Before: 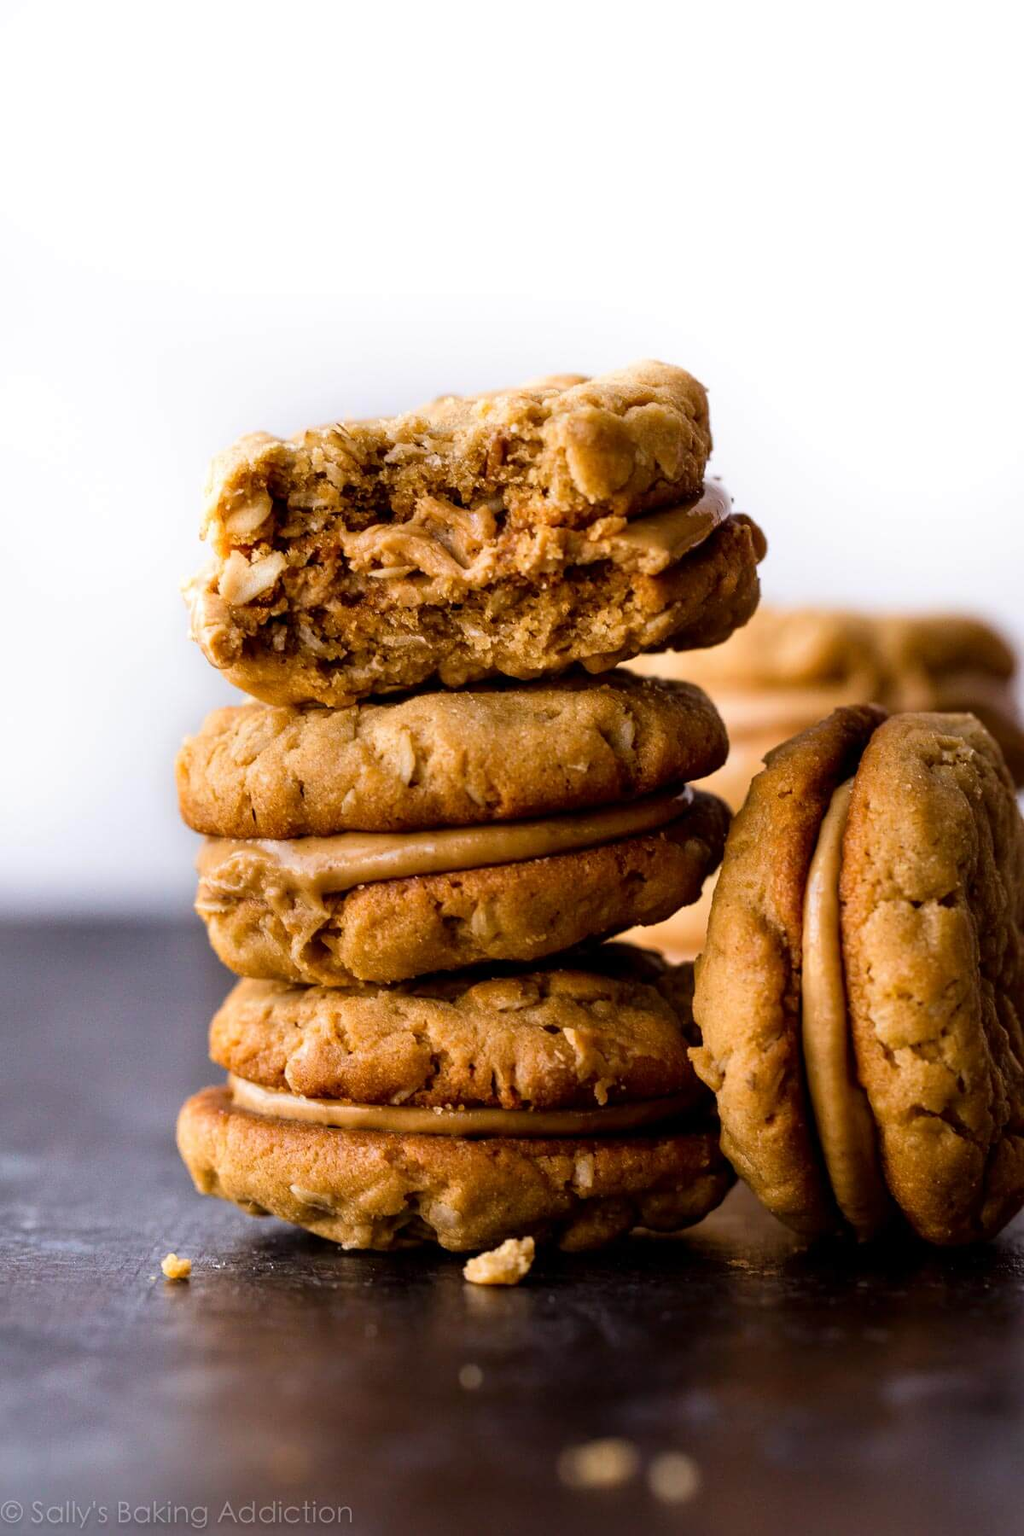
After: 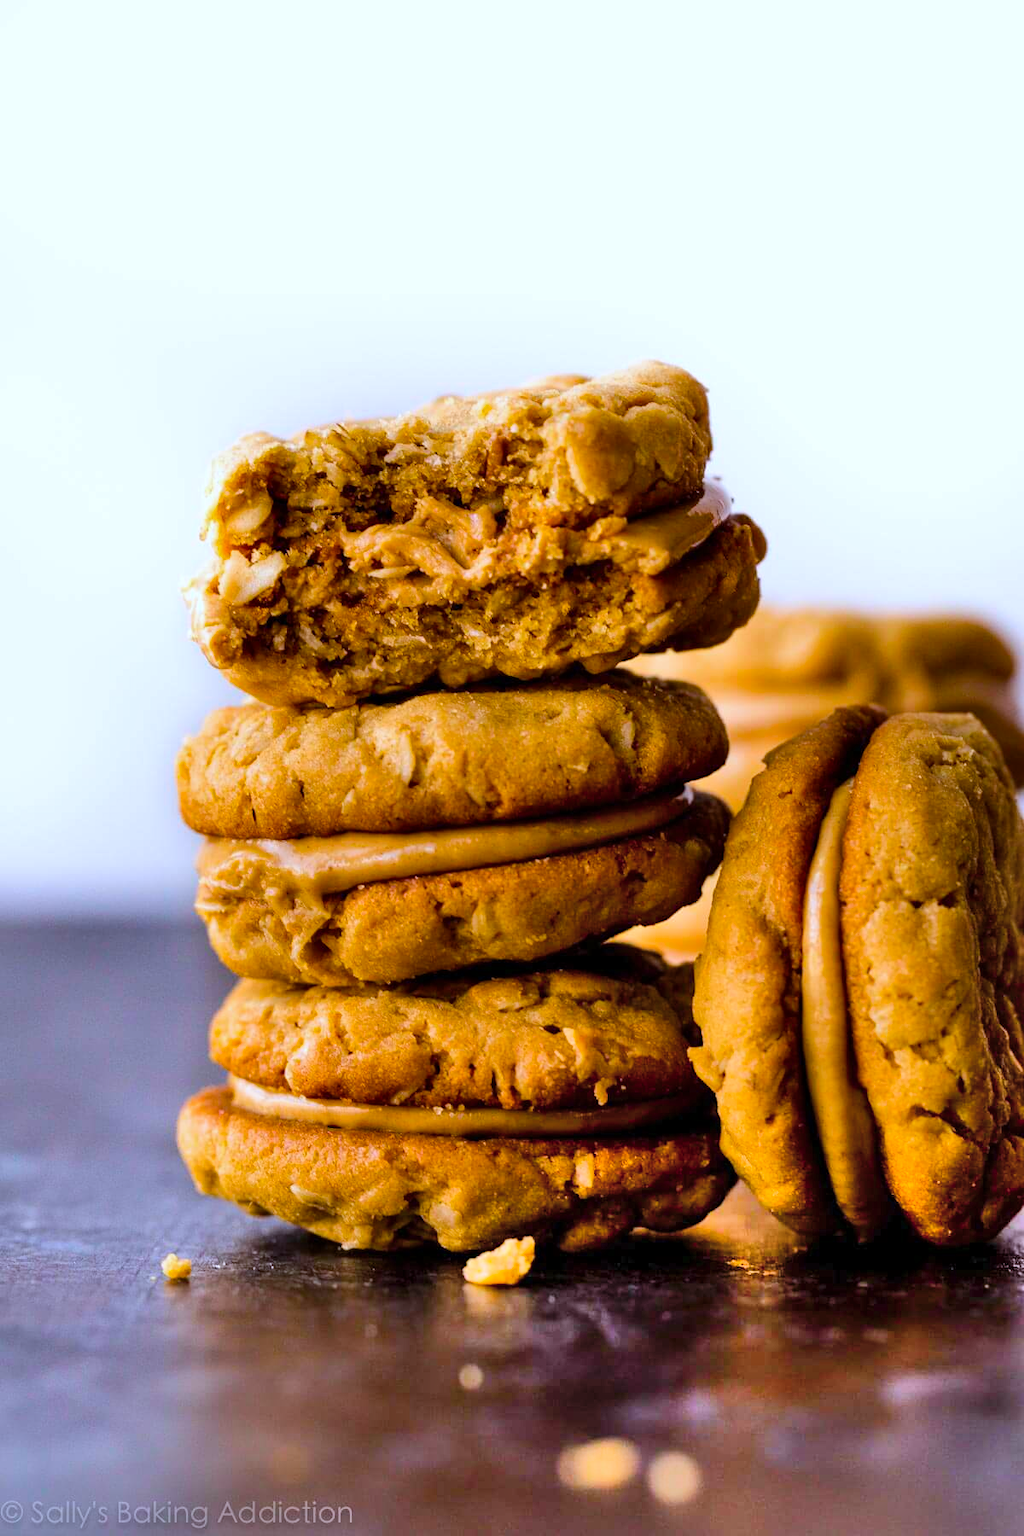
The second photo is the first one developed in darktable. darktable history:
color balance rgb: perceptual saturation grading › global saturation 25%, perceptual brilliance grading › mid-tones 10%, perceptual brilliance grading › shadows 15%, global vibrance 20%
shadows and highlights: shadows 75, highlights -25, soften with gaussian
white balance: red 0.954, blue 1.079
